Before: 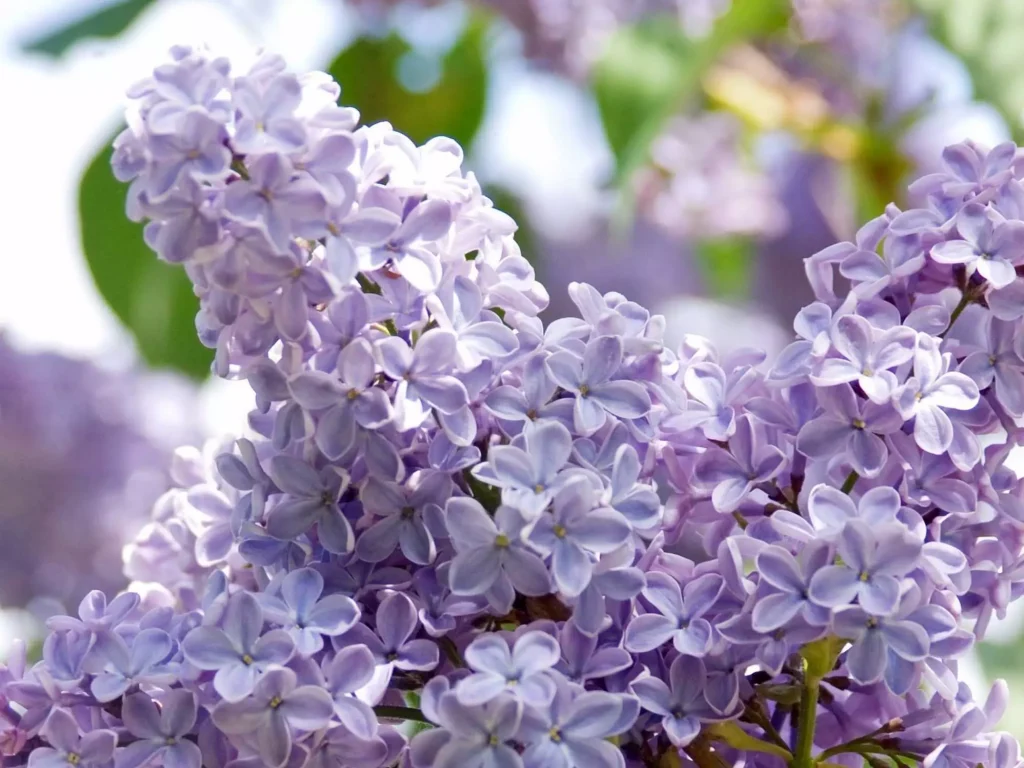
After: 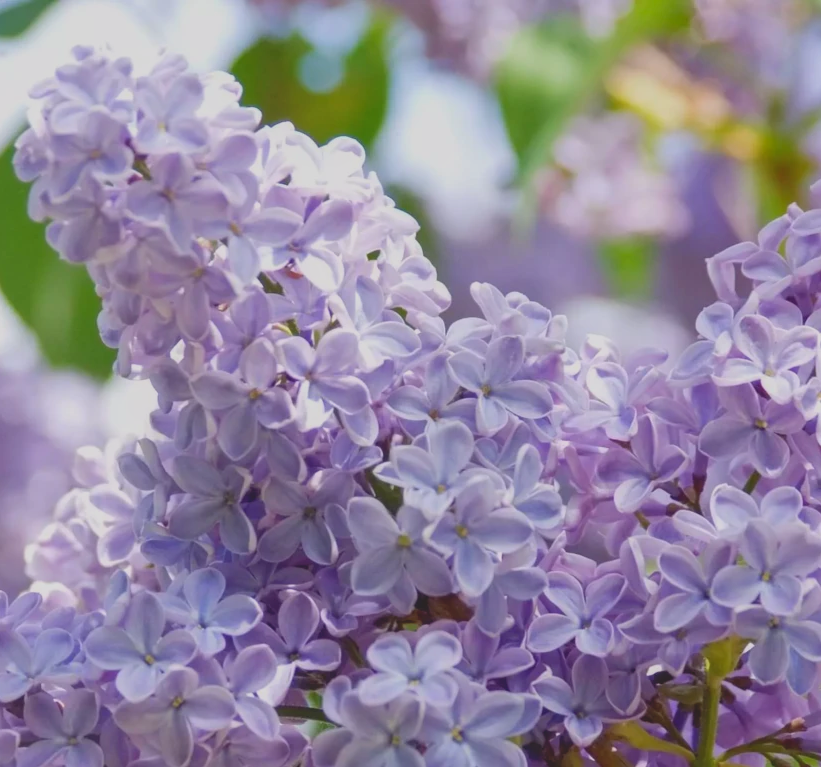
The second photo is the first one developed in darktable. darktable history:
crop and rotate: left 9.597%, right 10.195%
local contrast: detail 110%
contrast brightness saturation: contrast -0.28
